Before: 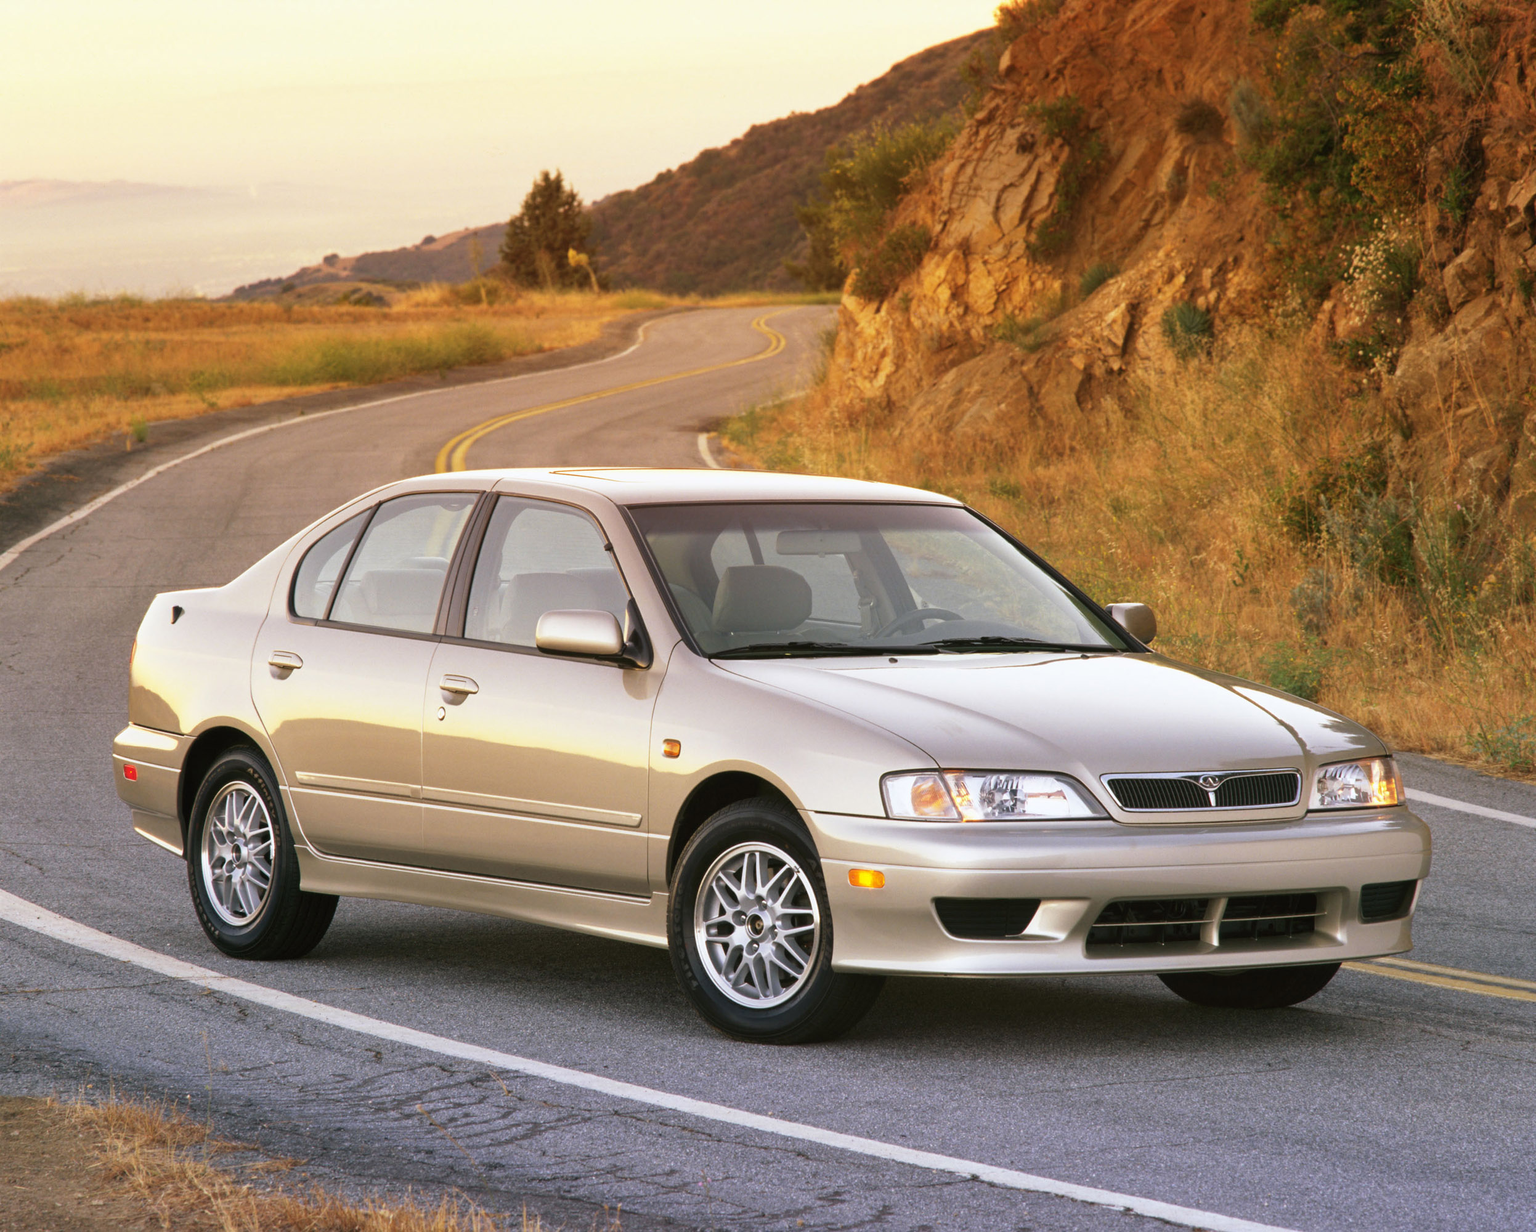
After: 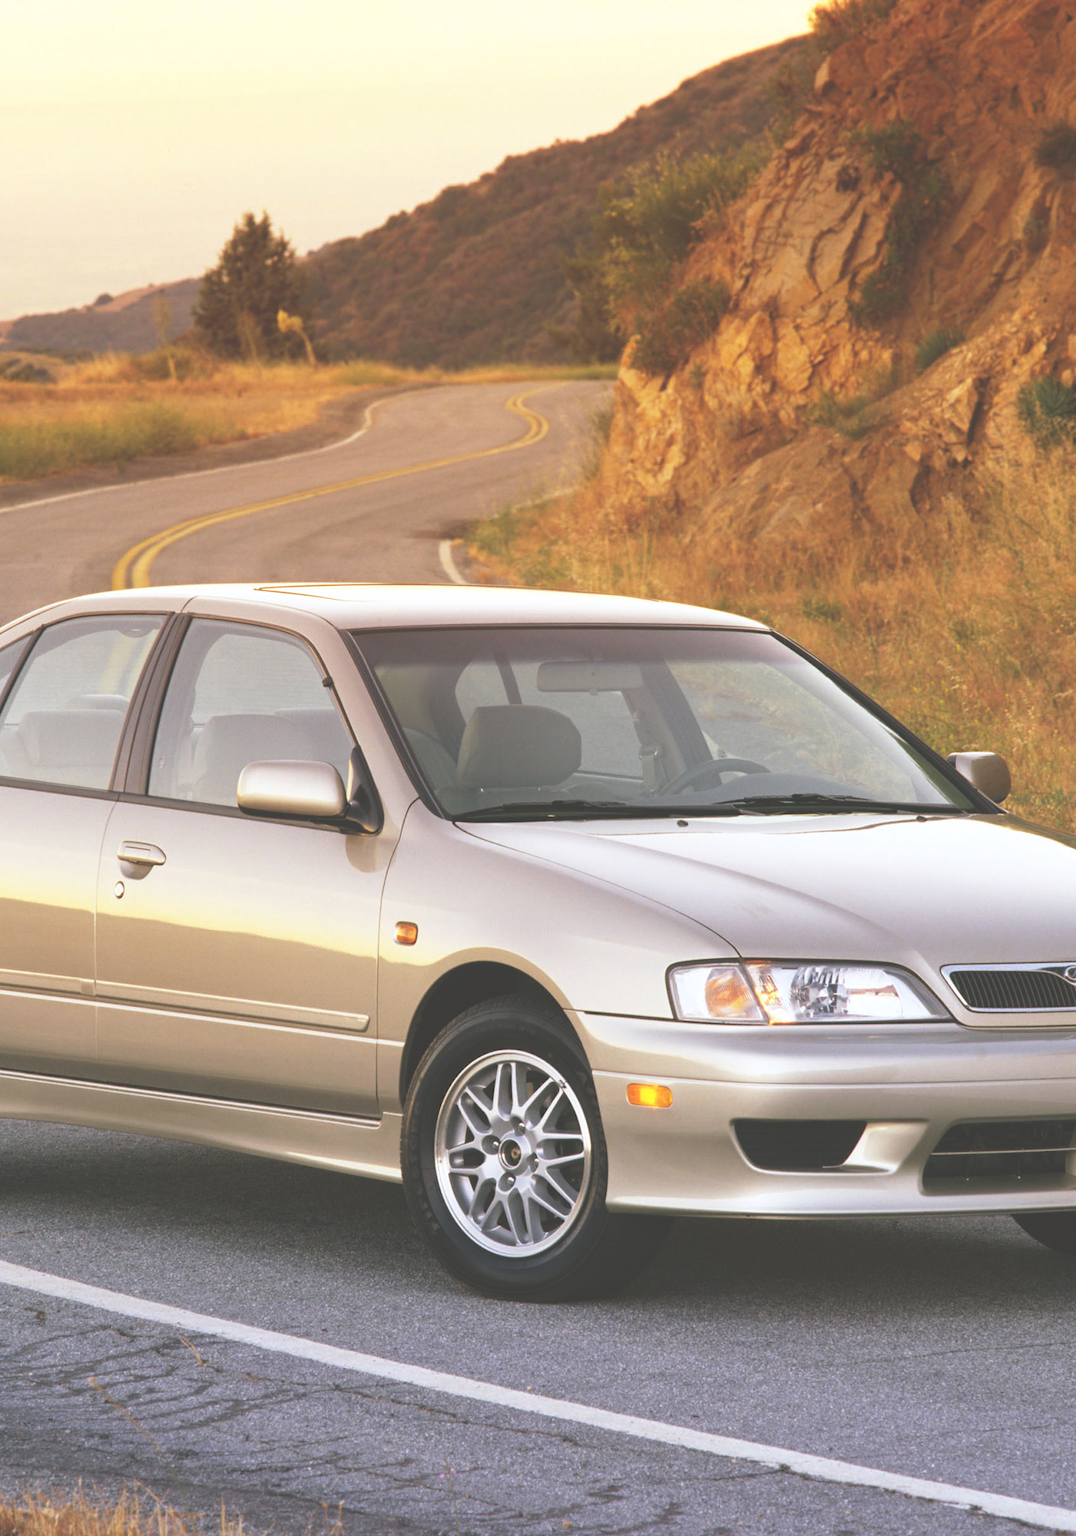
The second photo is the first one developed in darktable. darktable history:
crop and rotate: left 22.516%, right 21.234%
exposure: black level correction -0.041, exposure 0.064 EV, compensate highlight preservation false
